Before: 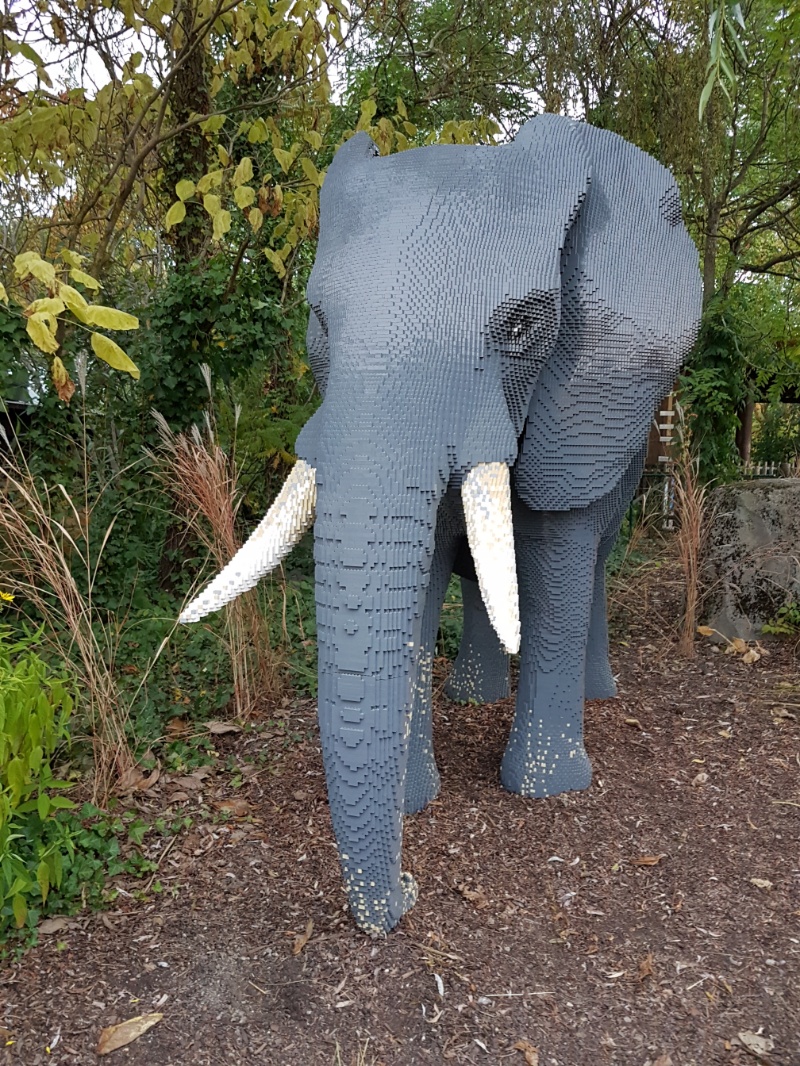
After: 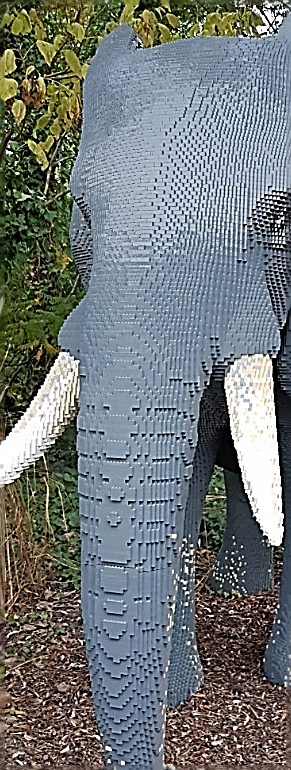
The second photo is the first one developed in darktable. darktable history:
sharpen: amount 1.997
crop and rotate: left 29.864%, top 10.156%, right 33.76%, bottom 17.524%
